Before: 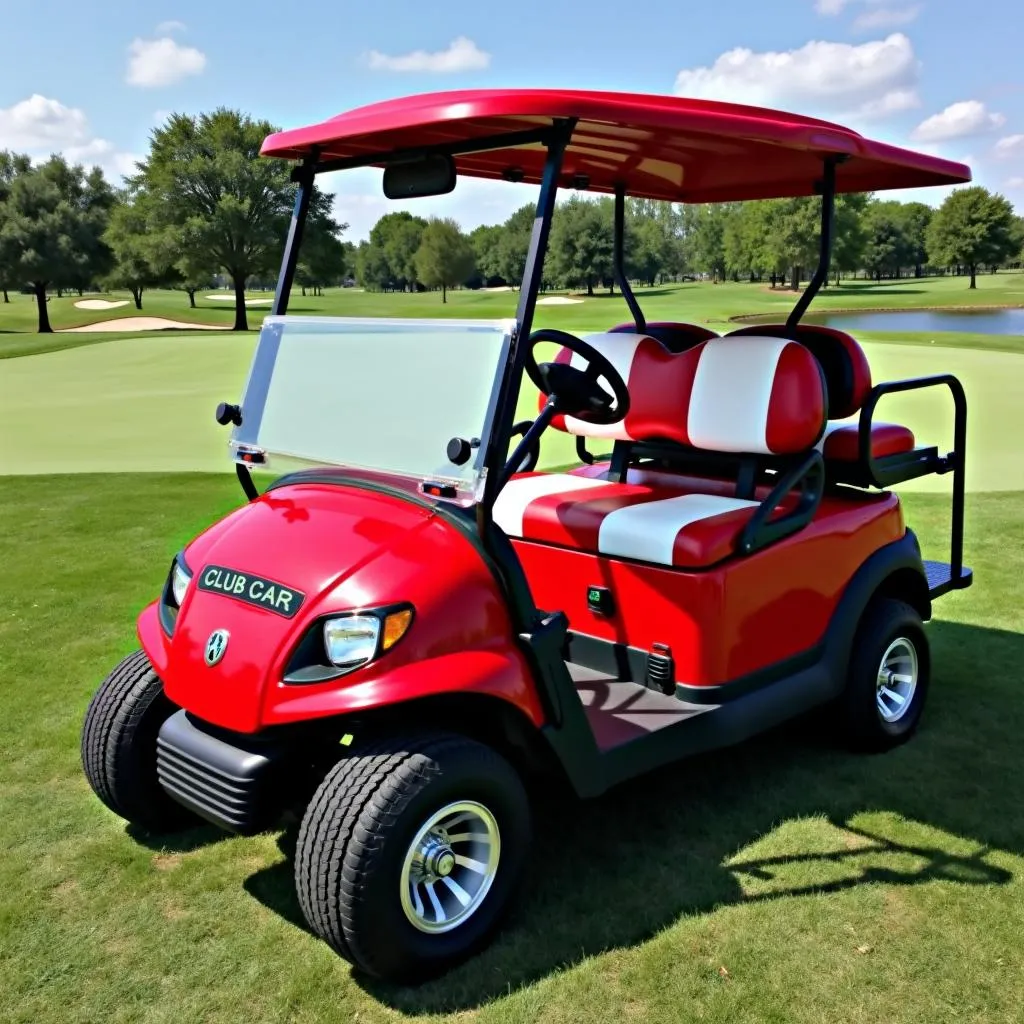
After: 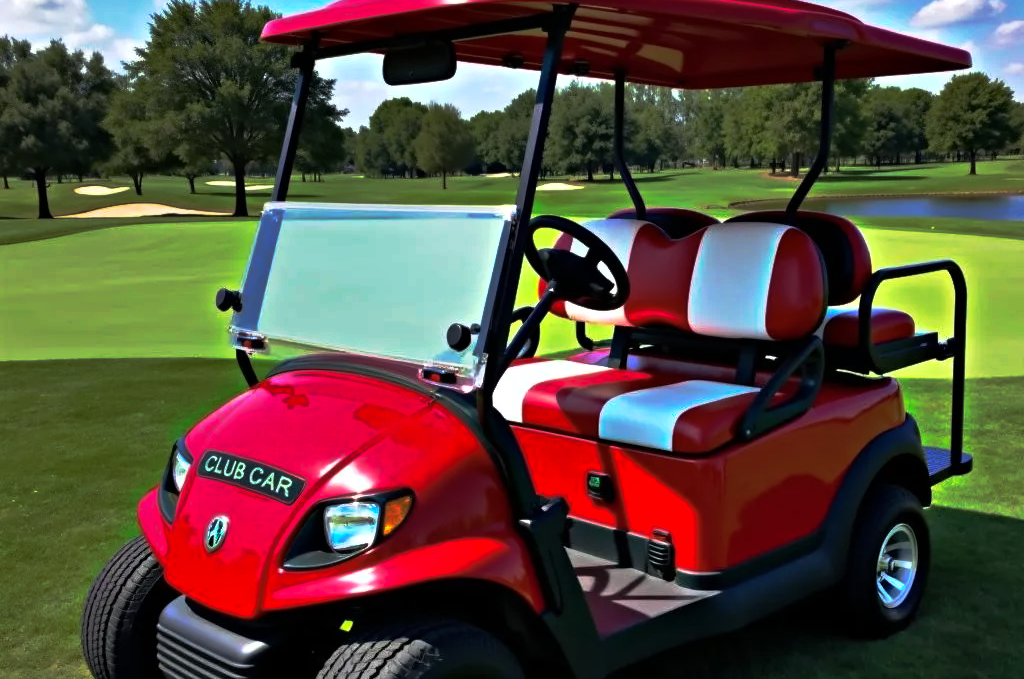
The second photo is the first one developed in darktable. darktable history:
crop: top 11.18%, bottom 22.502%
base curve: curves: ch0 [(0, 0) (0.564, 0.291) (0.802, 0.731) (1, 1)], preserve colors none
shadows and highlights: white point adjustment -3.67, highlights -63.35, soften with gaussian
exposure: exposure 0.167 EV, compensate exposure bias true, compensate highlight preservation false
